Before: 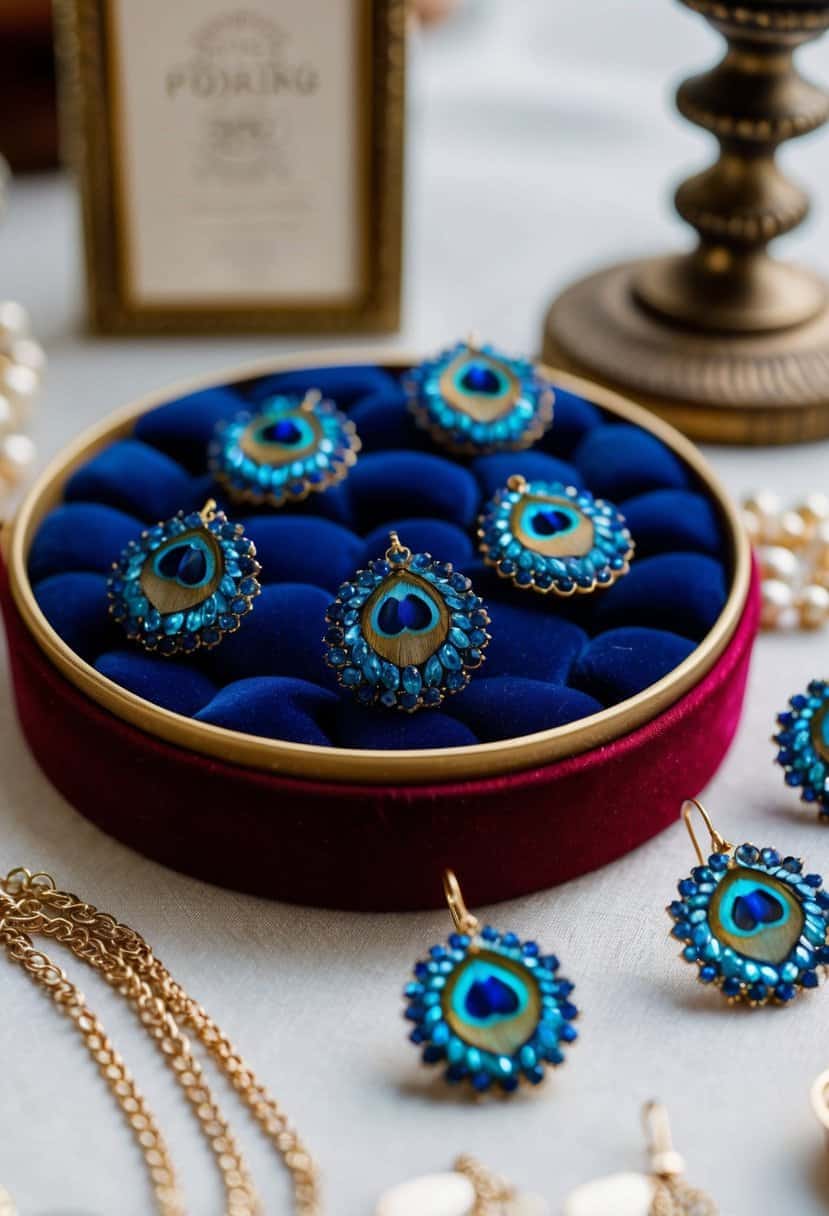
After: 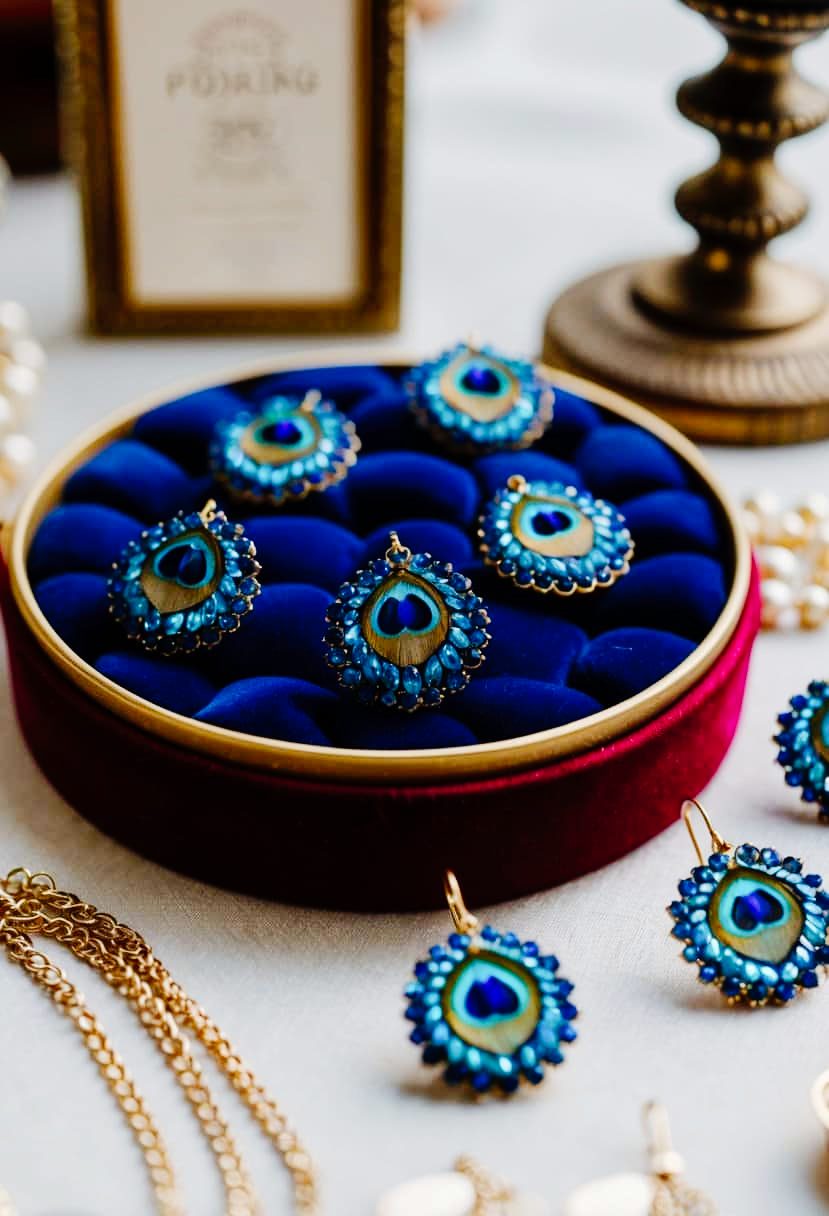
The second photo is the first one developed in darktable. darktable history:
tone curve: curves: ch0 [(0, 0) (0.003, 0.002) (0.011, 0.006) (0.025, 0.012) (0.044, 0.021) (0.069, 0.027) (0.1, 0.035) (0.136, 0.06) (0.177, 0.108) (0.224, 0.173) (0.277, 0.26) (0.335, 0.353) (0.399, 0.453) (0.468, 0.555) (0.543, 0.641) (0.623, 0.724) (0.709, 0.792) (0.801, 0.857) (0.898, 0.918) (1, 1)], preserve colors none
